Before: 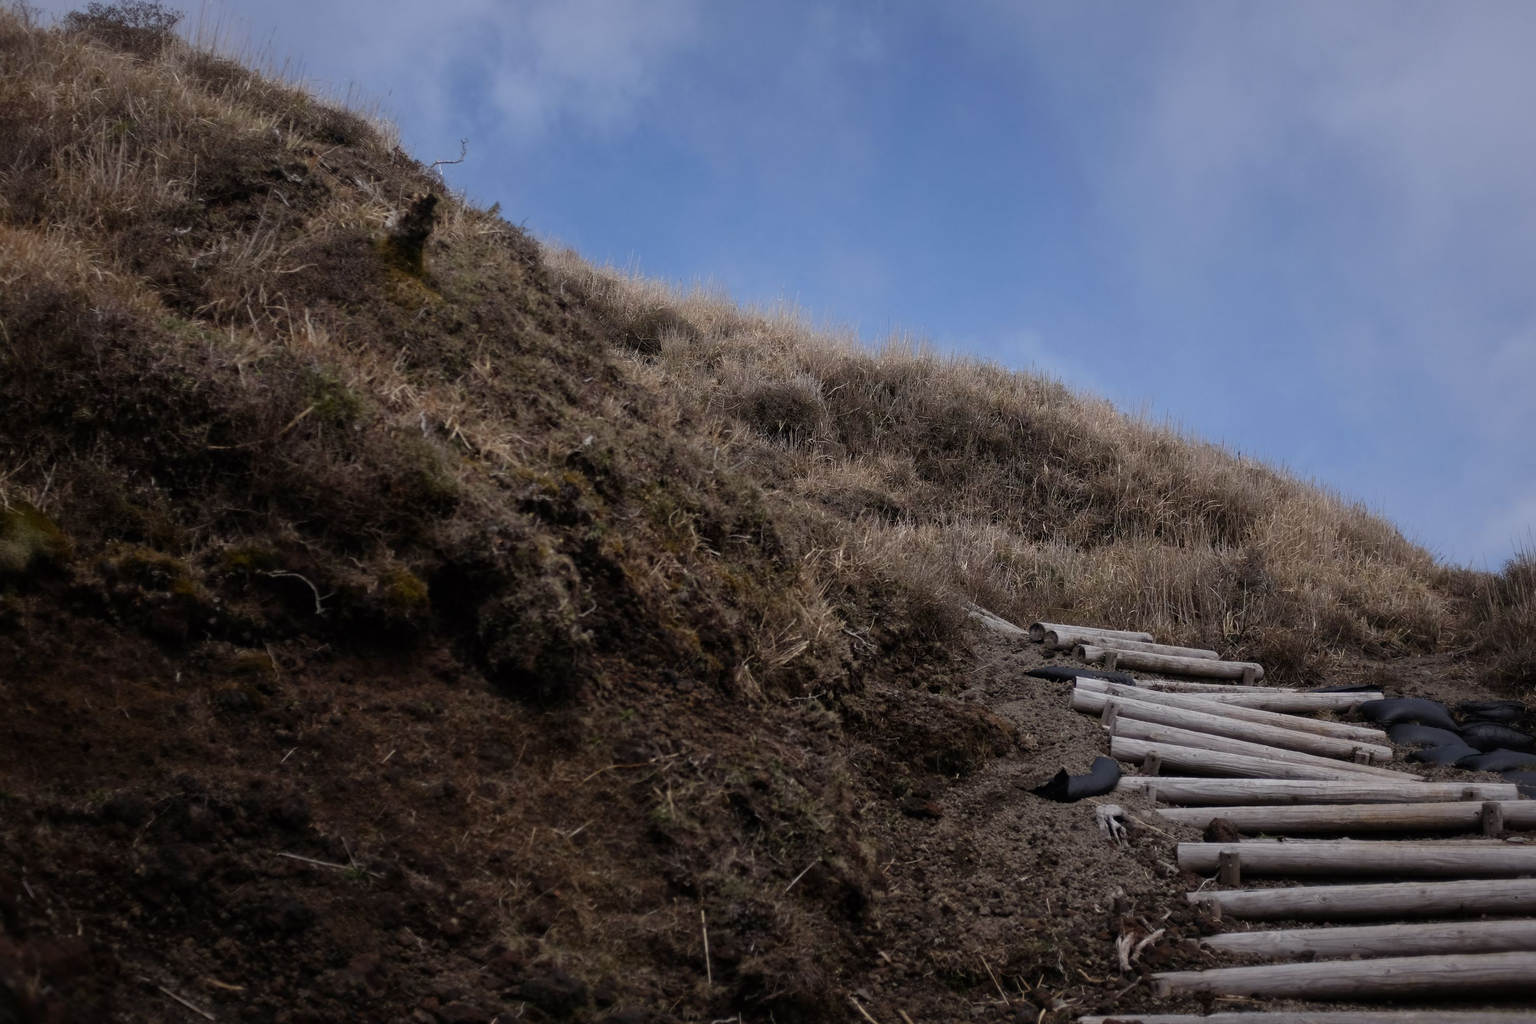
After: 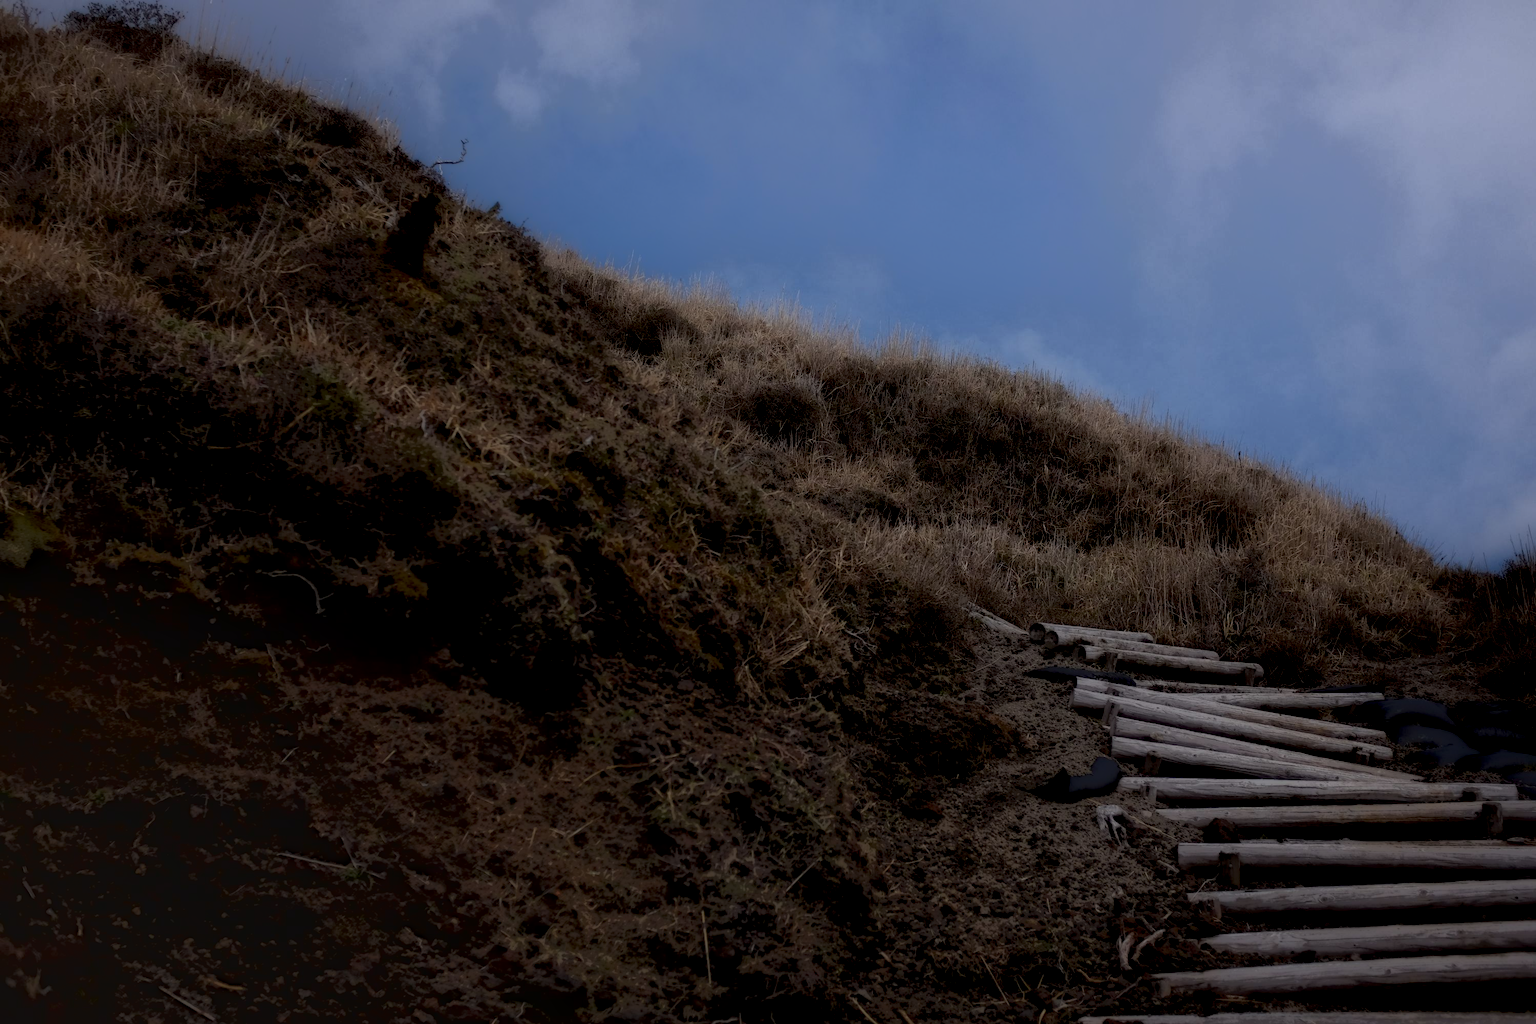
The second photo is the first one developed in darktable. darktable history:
local contrast: highlights 0%, shadows 198%, detail 164%, midtone range 0.004
